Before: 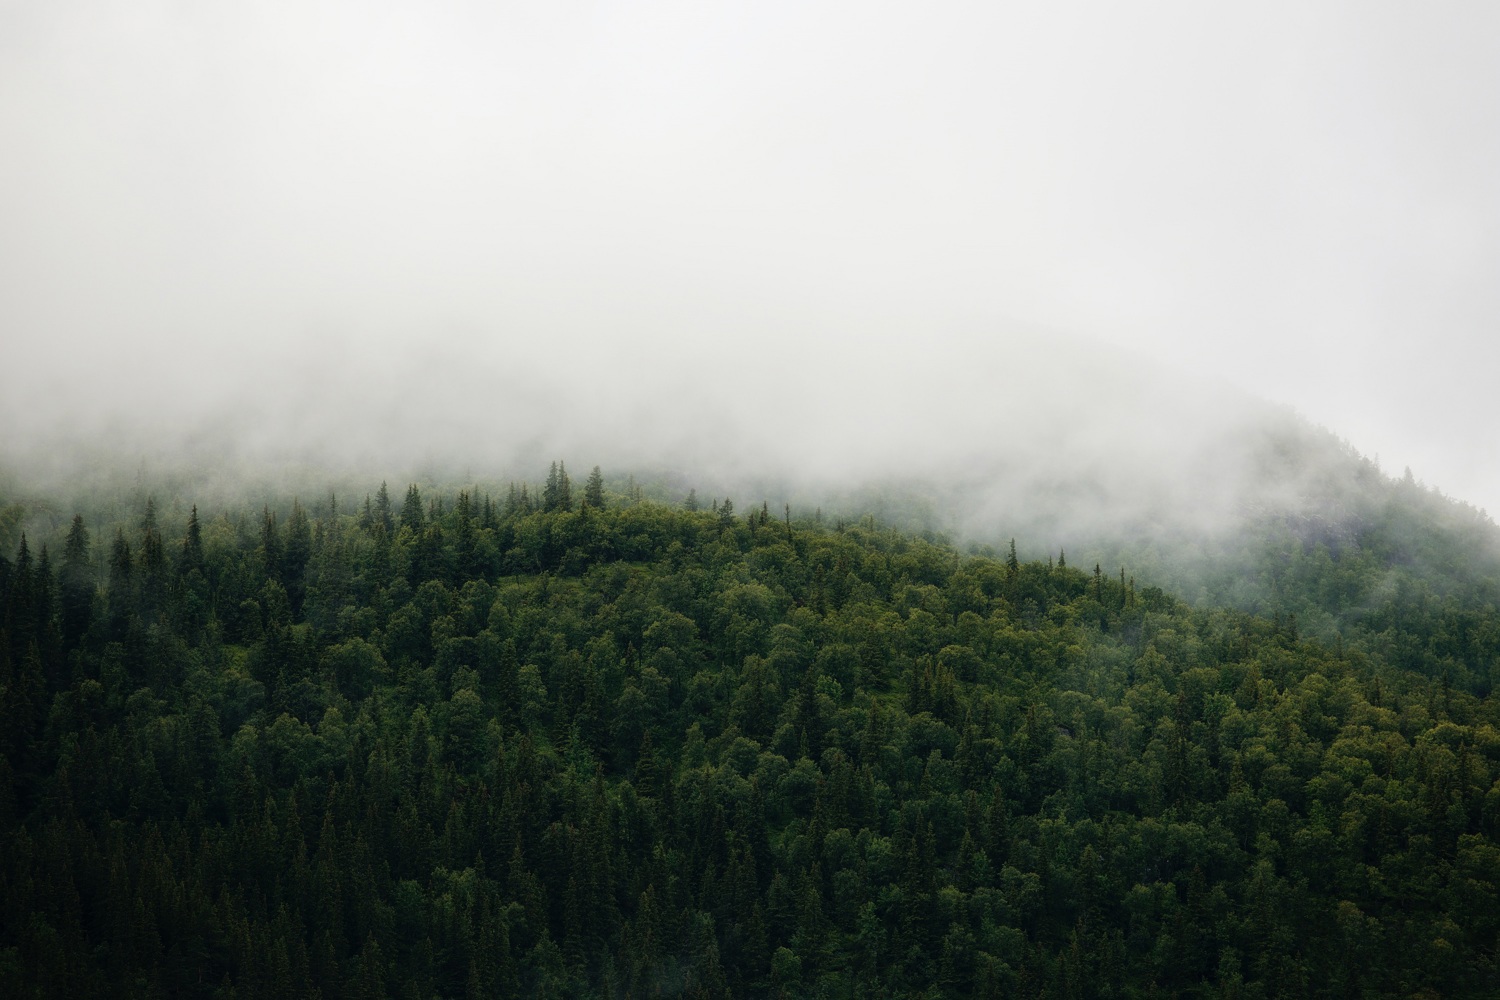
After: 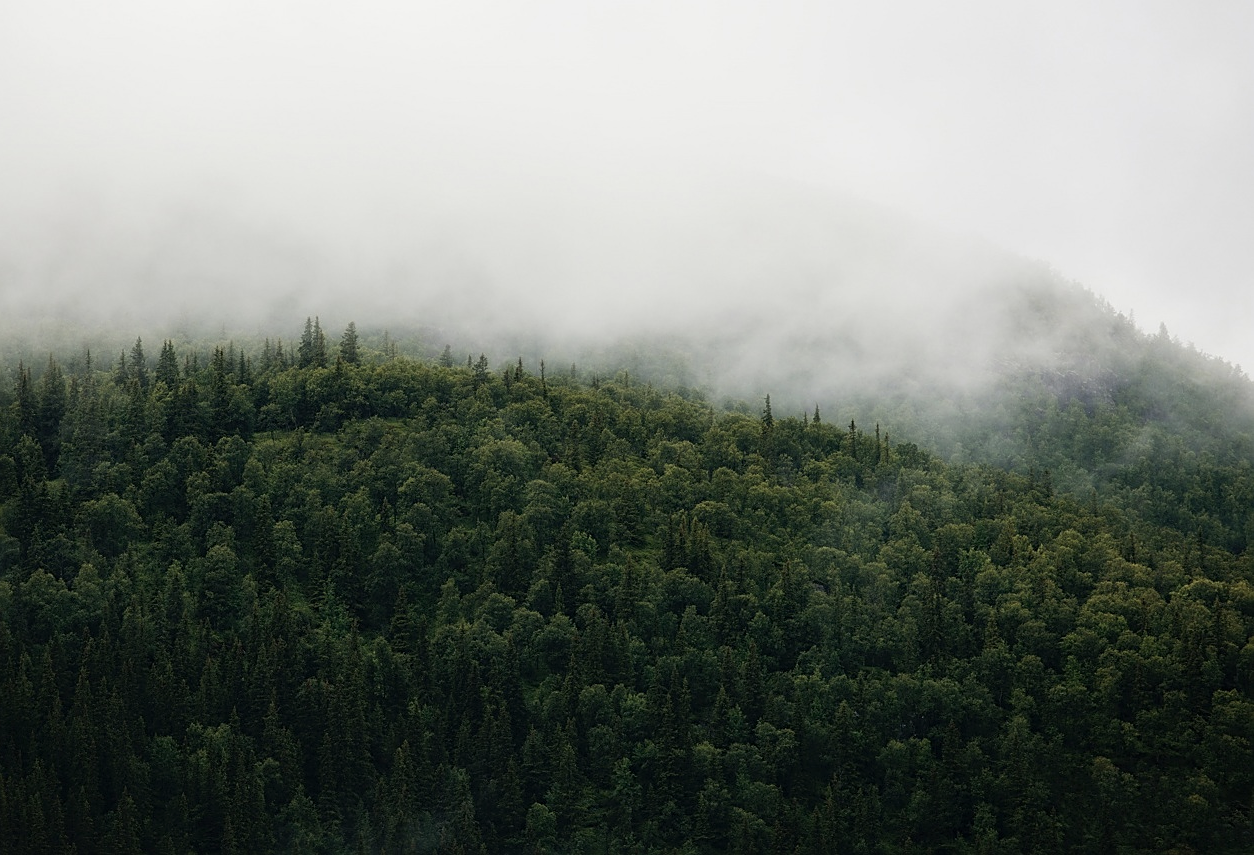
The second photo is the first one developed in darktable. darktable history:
sharpen: on, module defaults
crop: left 16.379%, top 14.469%
contrast brightness saturation: saturation -0.152
